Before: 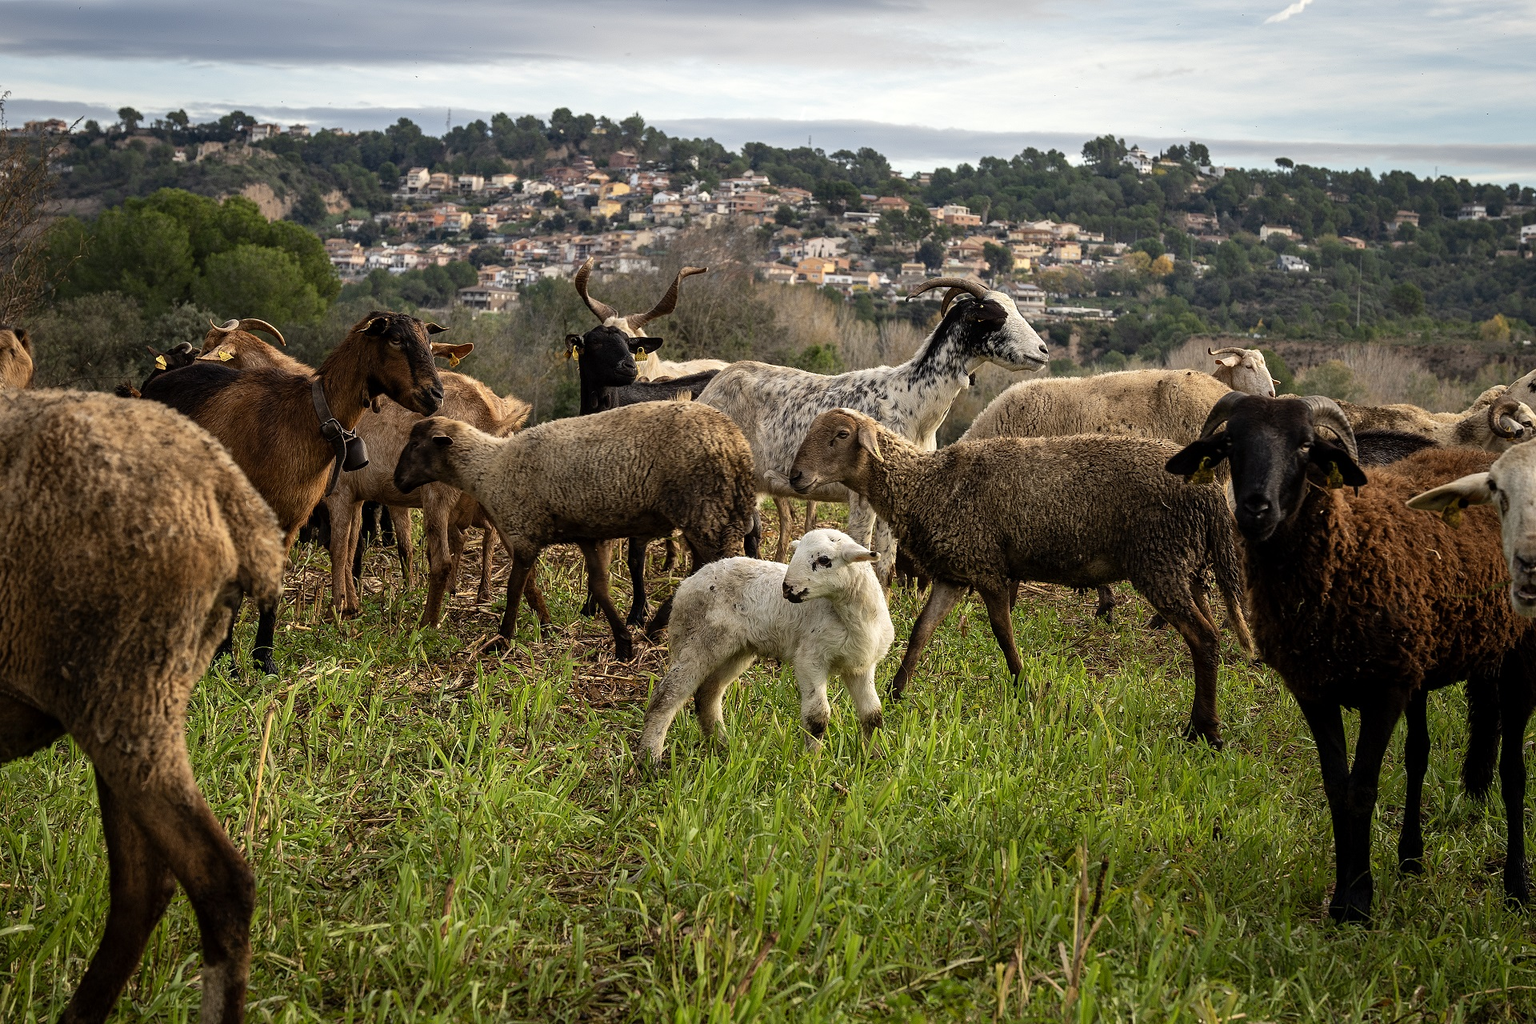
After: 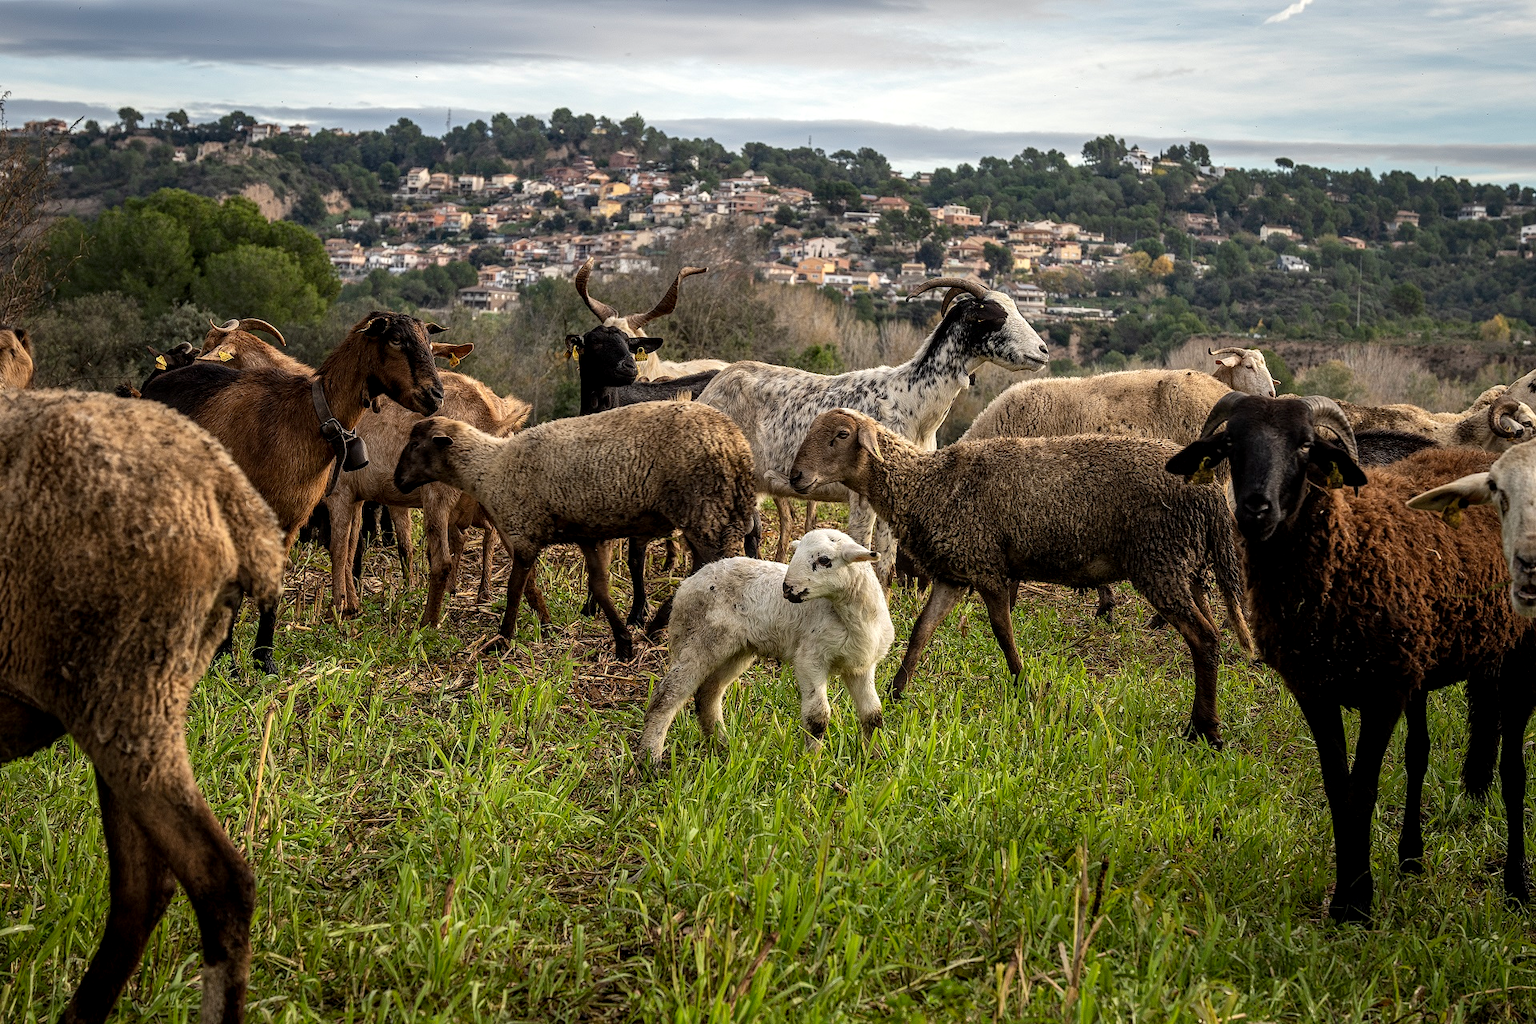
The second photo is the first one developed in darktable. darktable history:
color zones: curves: ch1 [(0, 0.469) (0.01, 0.469) (0.12, 0.446) (0.248, 0.469) (0.5, 0.5) (0.748, 0.5) (0.99, 0.469) (1, 0.469)]
local contrast: on, module defaults
